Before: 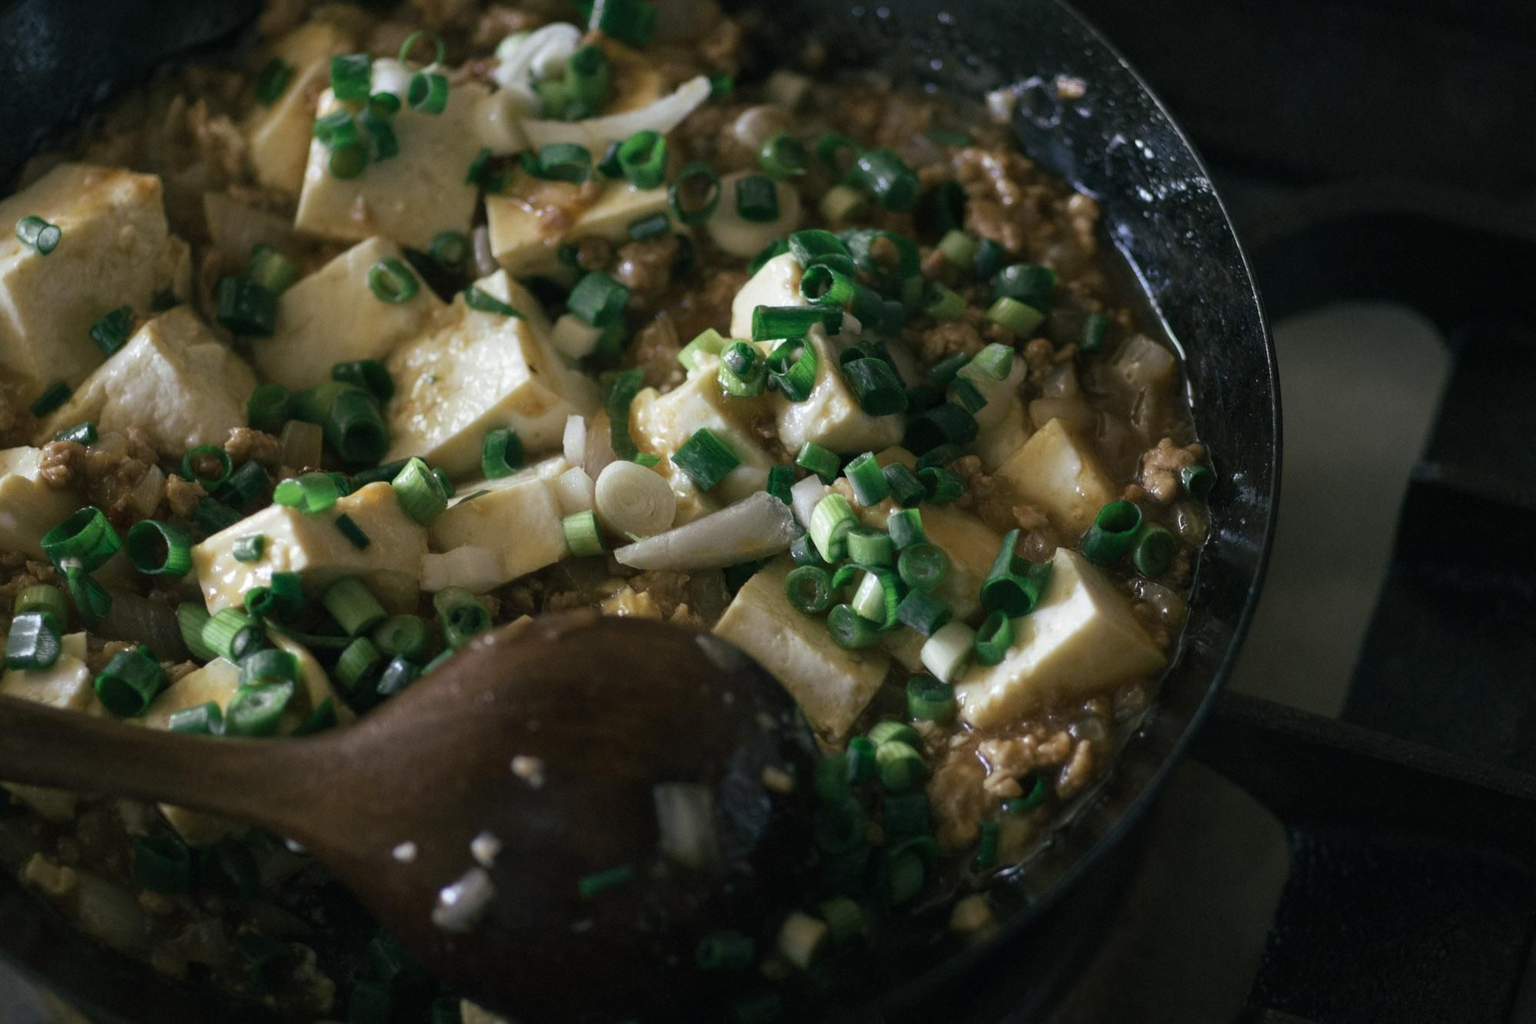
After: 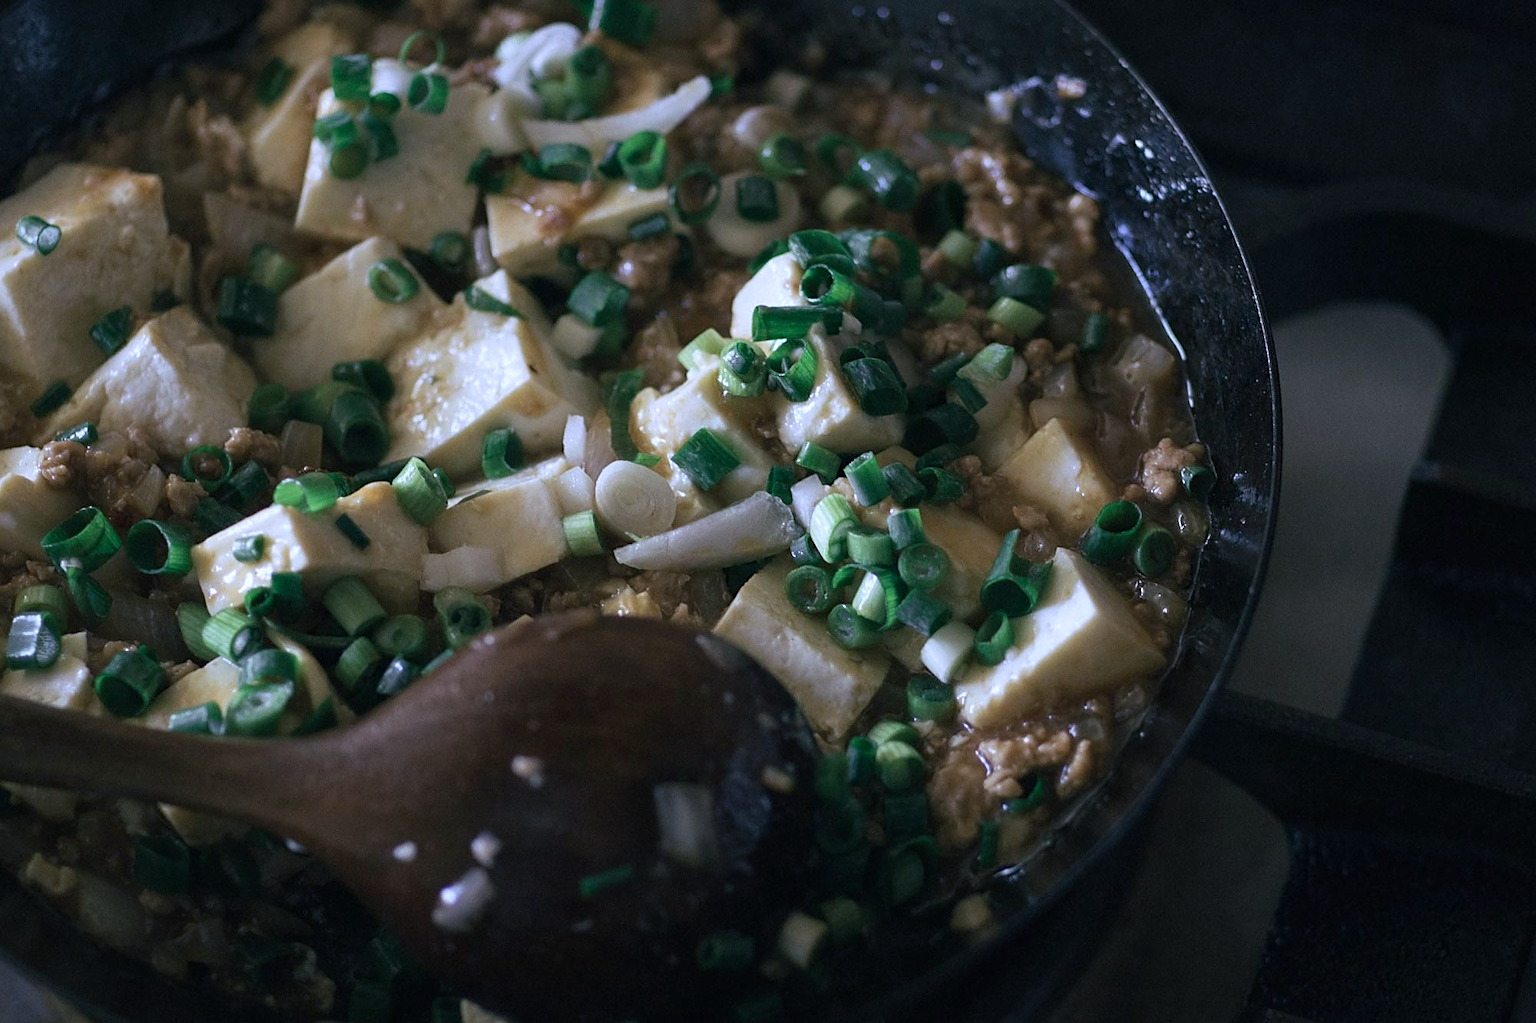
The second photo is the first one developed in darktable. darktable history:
color calibration: illuminant as shot in camera, x 0.379, y 0.396, temperature 4138.76 K
sharpen: on, module defaults
